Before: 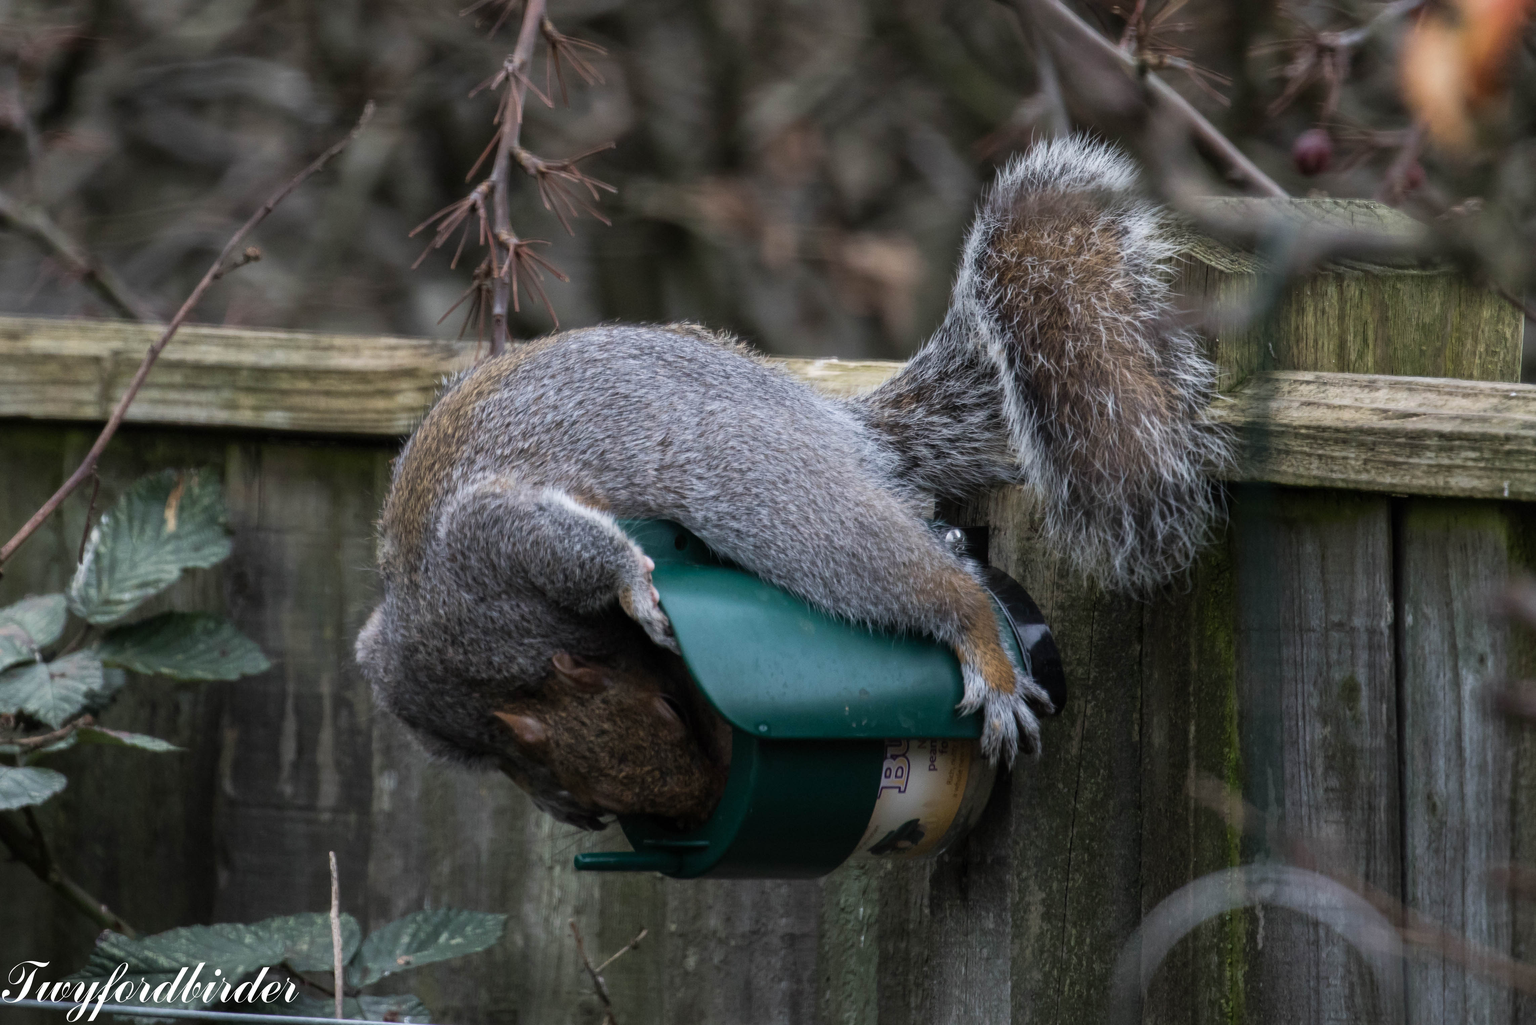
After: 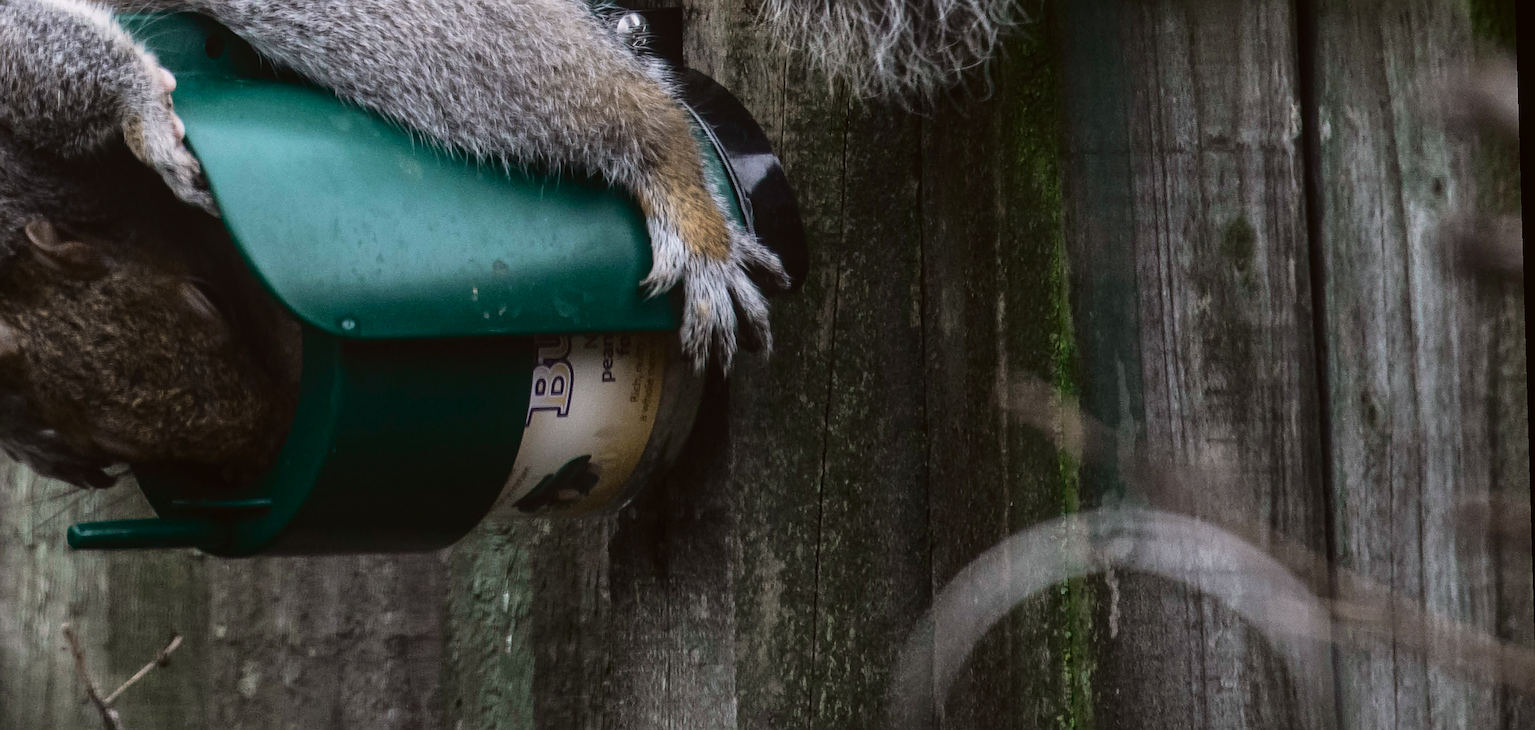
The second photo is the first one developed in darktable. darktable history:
sharpen: on, module defaults
tone curve: curves: ch0 [(0, 0.023) (0.1, 0.084) (0.184, 0.168) (0.45, 0.54) (0.57, 0.683) (0.722, 0.825) (0.877, 0.948) (1, 1)]; ch1 [(0, 0) (0.414, 0.395) (0.453, 0.437) (0.502, 0.509) (0.521, 0.519) (0.573, 0.568) (0.618, 0.61) (0.654, 0.642) (1, 1)]; ch2 [(0, 0) (0.421, 0.43) (0.45, 0.463) (0.492, 0.504) (0.511, 0.519) (0.557, 0.557) (0.602, 0.605) (1, 1)], color space Lab, independent channels, preserve colors none
rotate and perspective: rotation -1.75°, automatic cropping off
local contrast: detail 110%
crop and rotate: left 35.509%, top 50.238%, bottom 4.934%
